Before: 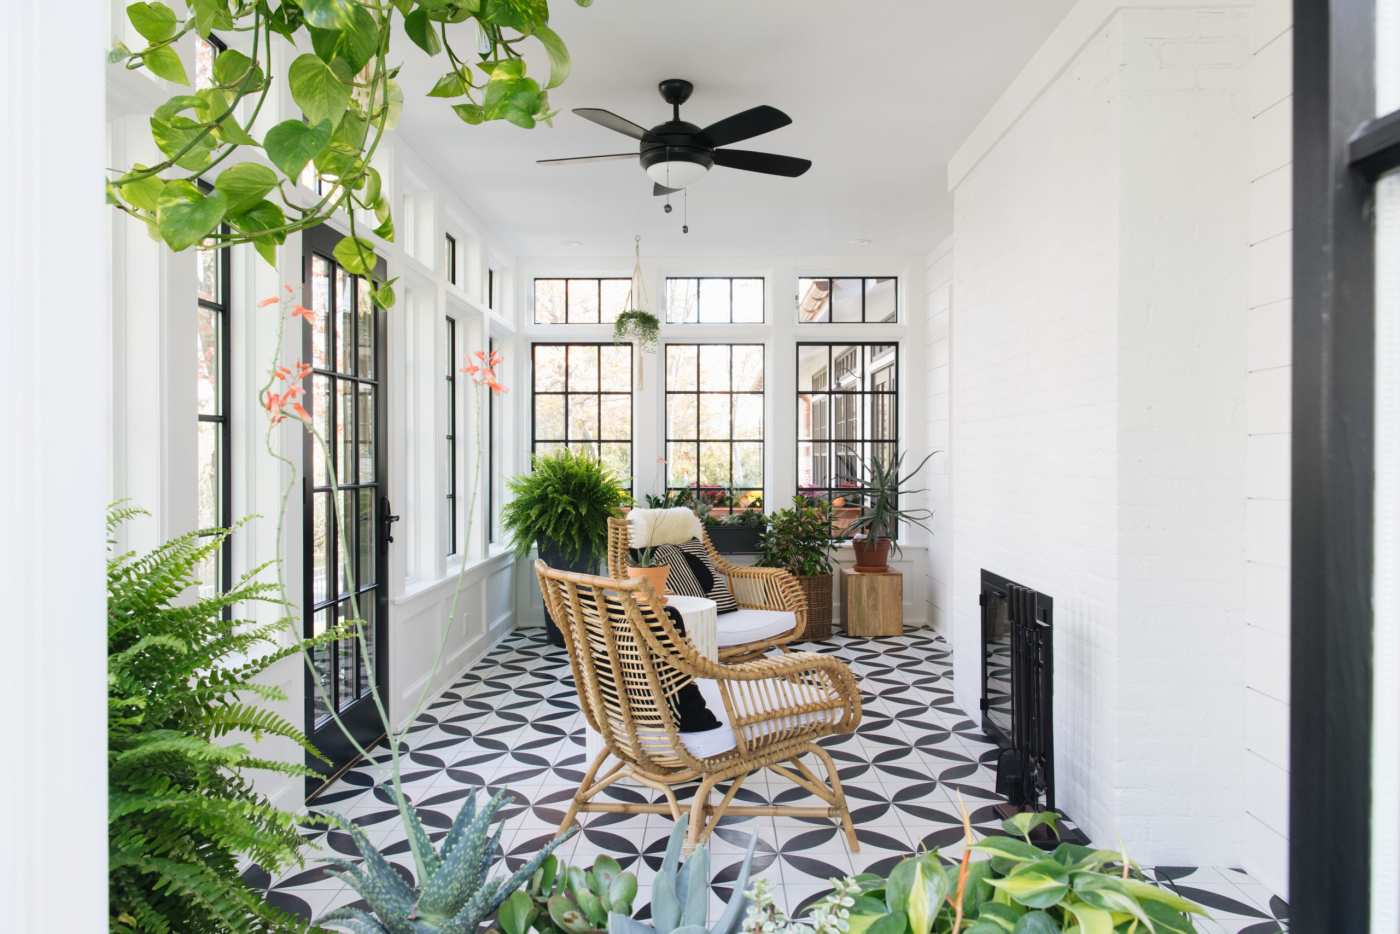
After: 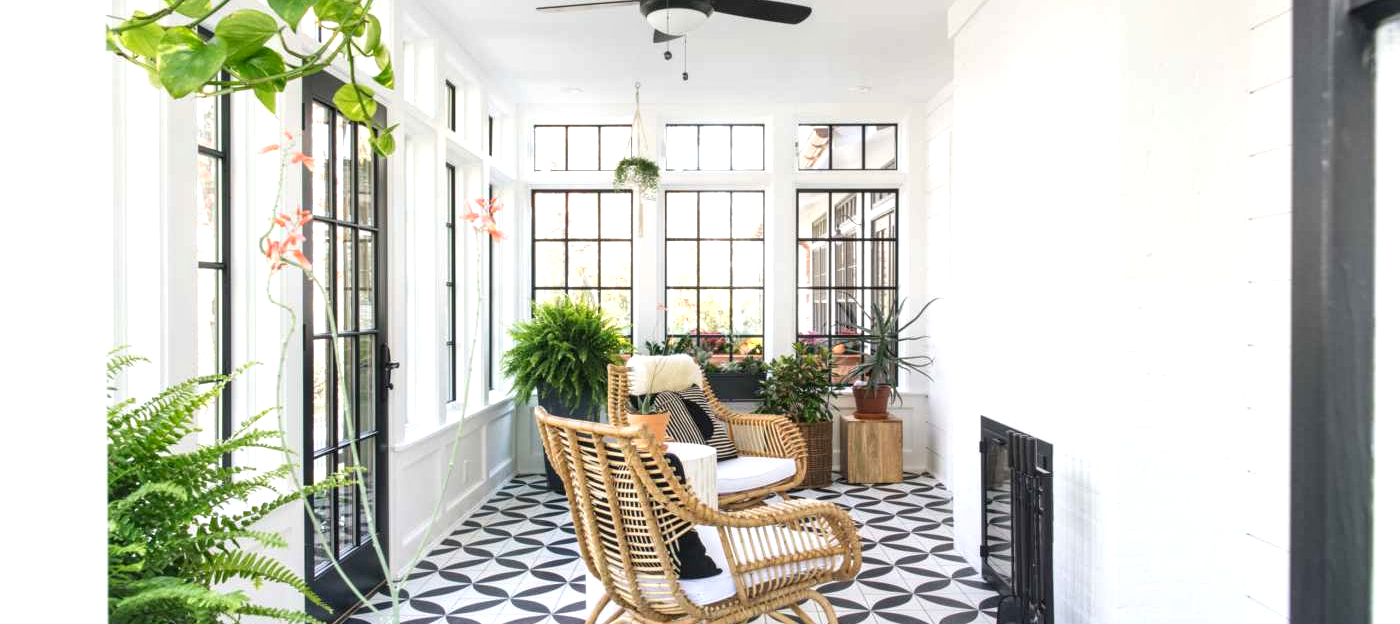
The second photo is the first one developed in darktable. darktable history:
crop: top 16.474%, bottom 16.715%
local contrast: on, module defaults
exposure: black level correction 0.001, exposure 0.5 EV, compensate exposure bias true, compensate highlight preservation false
